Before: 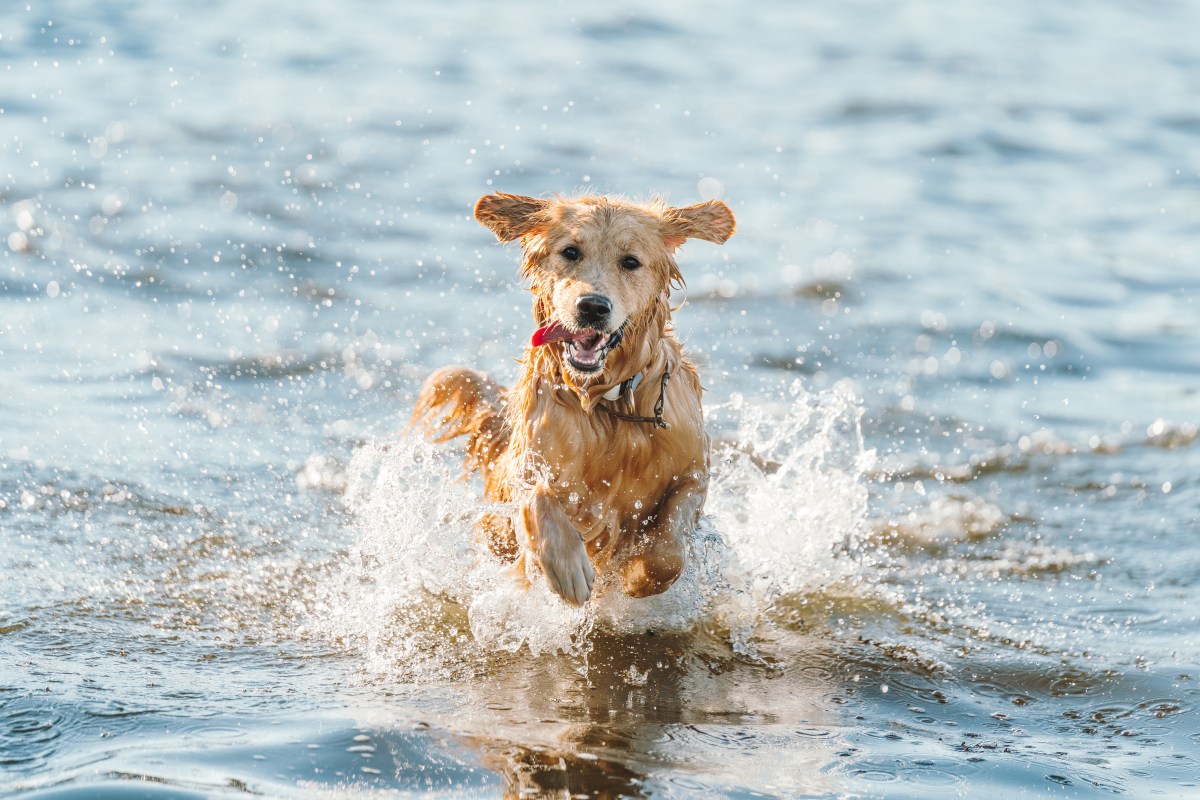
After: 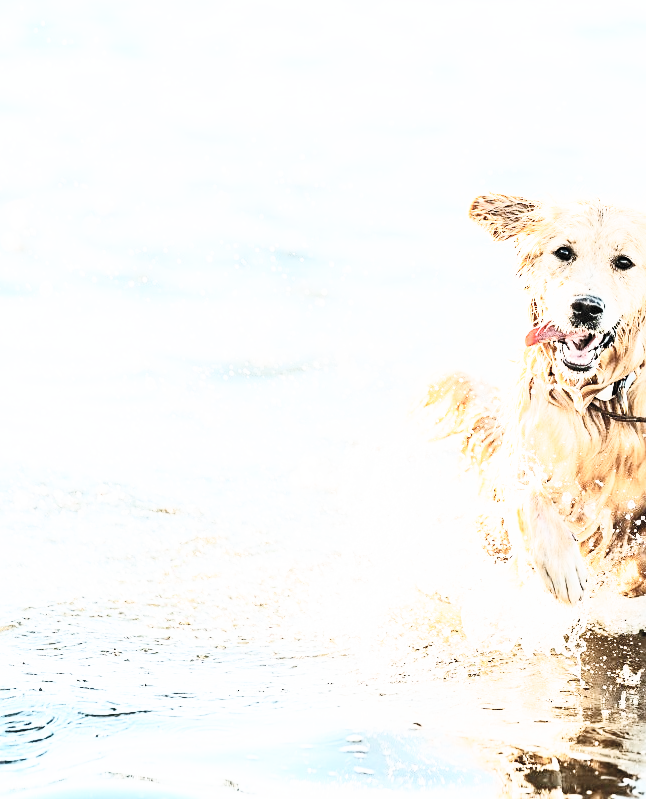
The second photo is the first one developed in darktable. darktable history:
crop: left 0.659%, right 45.482%, bottom 0.083%
exposure: black level correction 0, exposure 1.103 EV, compensate highlight preservation false
sharpen: on, module defaults
contrast brightness saturation: contrast 0.587, brightness 0.567, saturation -0.344
filmic rgb: black relative exposure -5.02 EV, white relative exposure 3.96 EV, hardness 2.9, contrast 1.301, preserve chrominance no, color science v4 (2020), iterations of high-quality reconstruction 0, contrast in shadows soft, contrast in highlights soft
local contrast: mode bilateral grid, contrast 99, coarseness 99, detail 91%, midtone range 0.2
